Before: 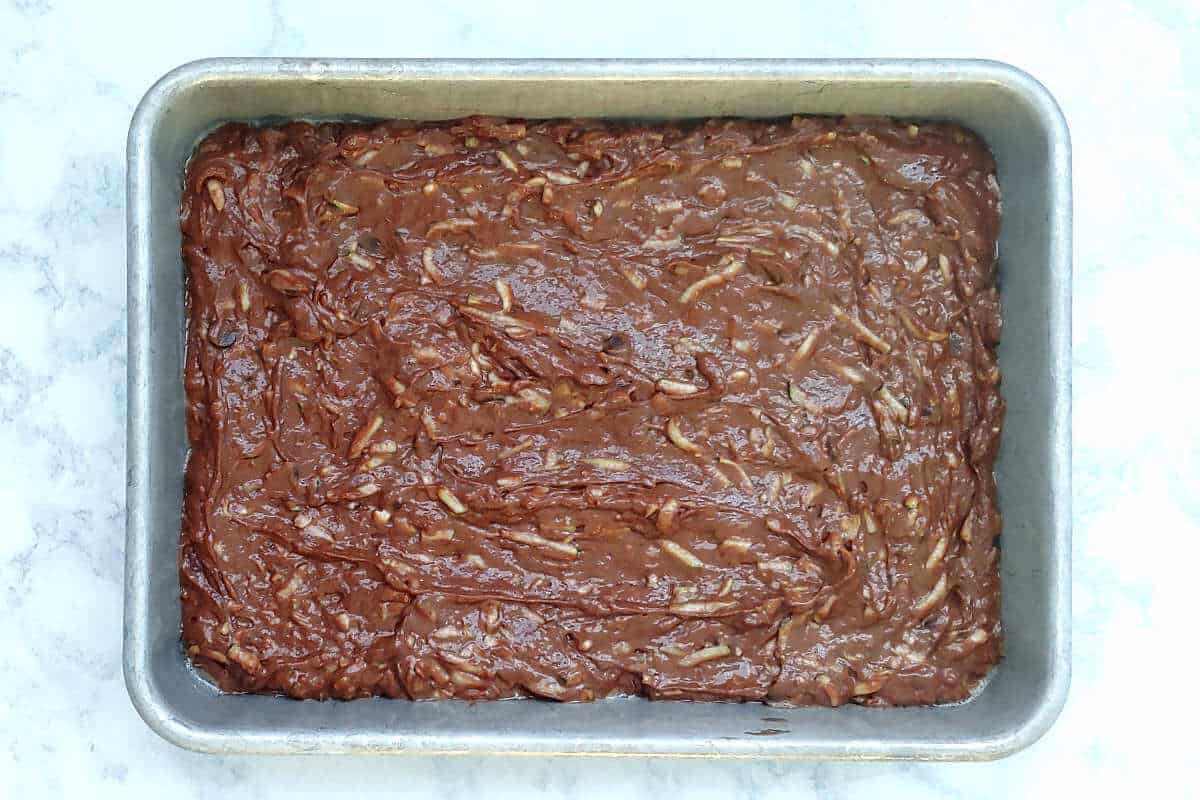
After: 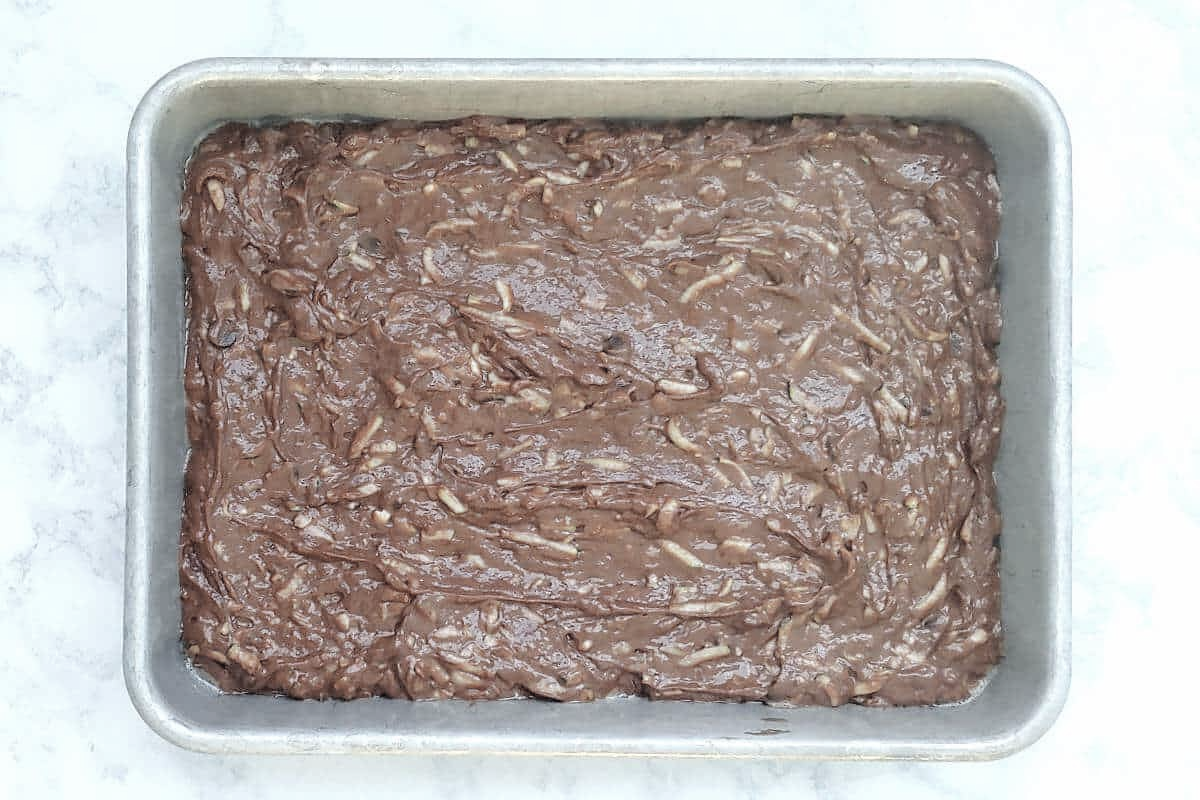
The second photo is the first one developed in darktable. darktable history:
contrast brightness saturation: brightness 0.18, saturation -0.5
exposure: compensate highlight preservation false
